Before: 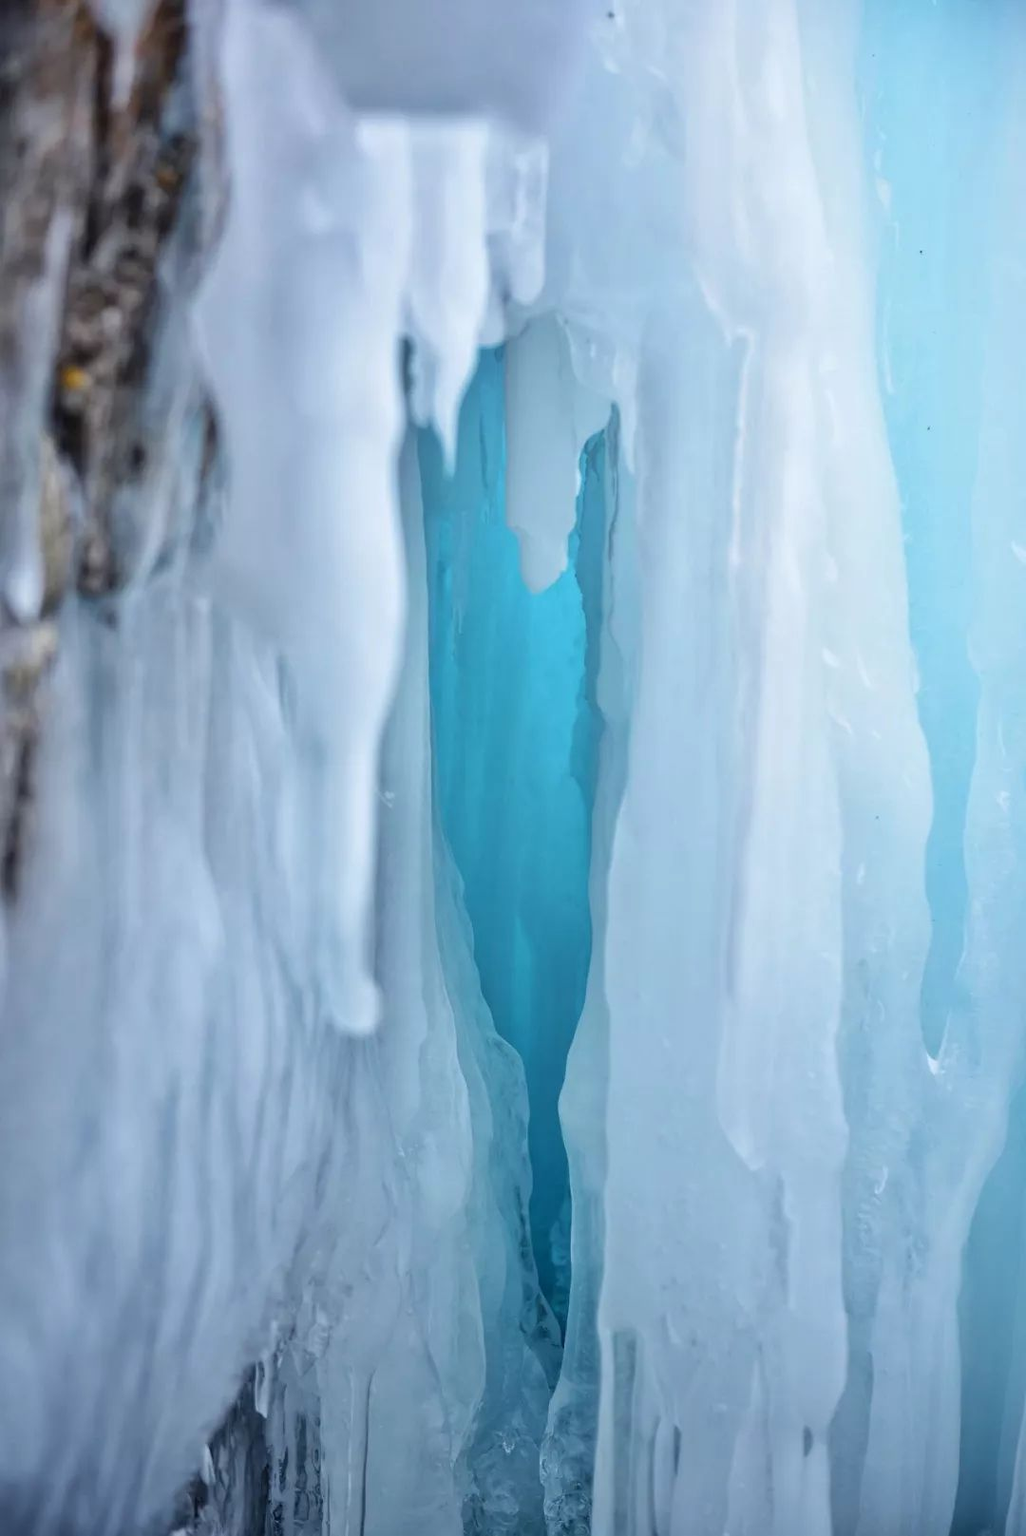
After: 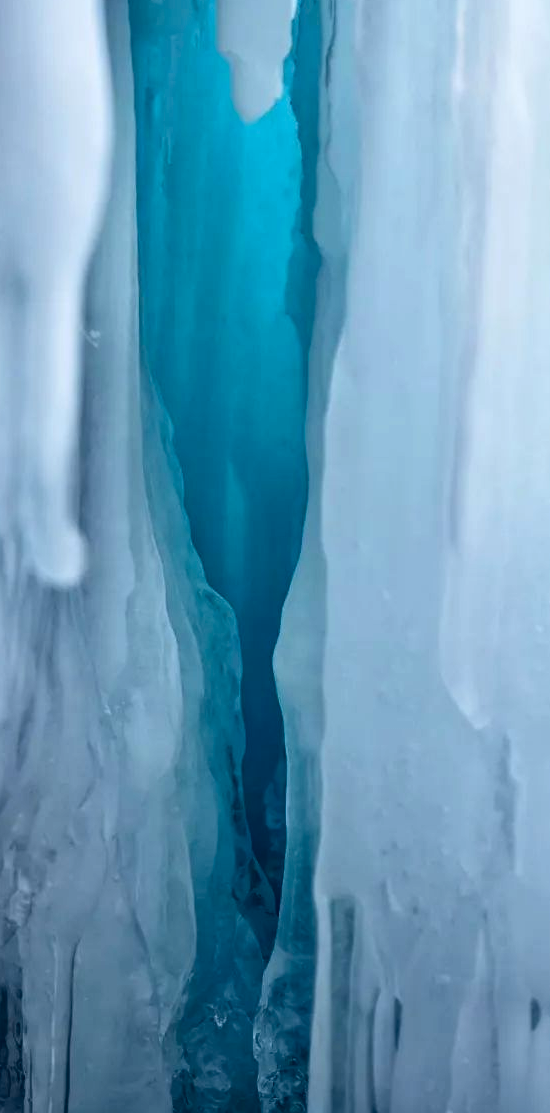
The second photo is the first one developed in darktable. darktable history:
crop and rotate: left 29.237%, top 31.152%, right 19.807%
contrast brightness saturation: contrast 0.19, brightness -0.24, saturation 0.11
